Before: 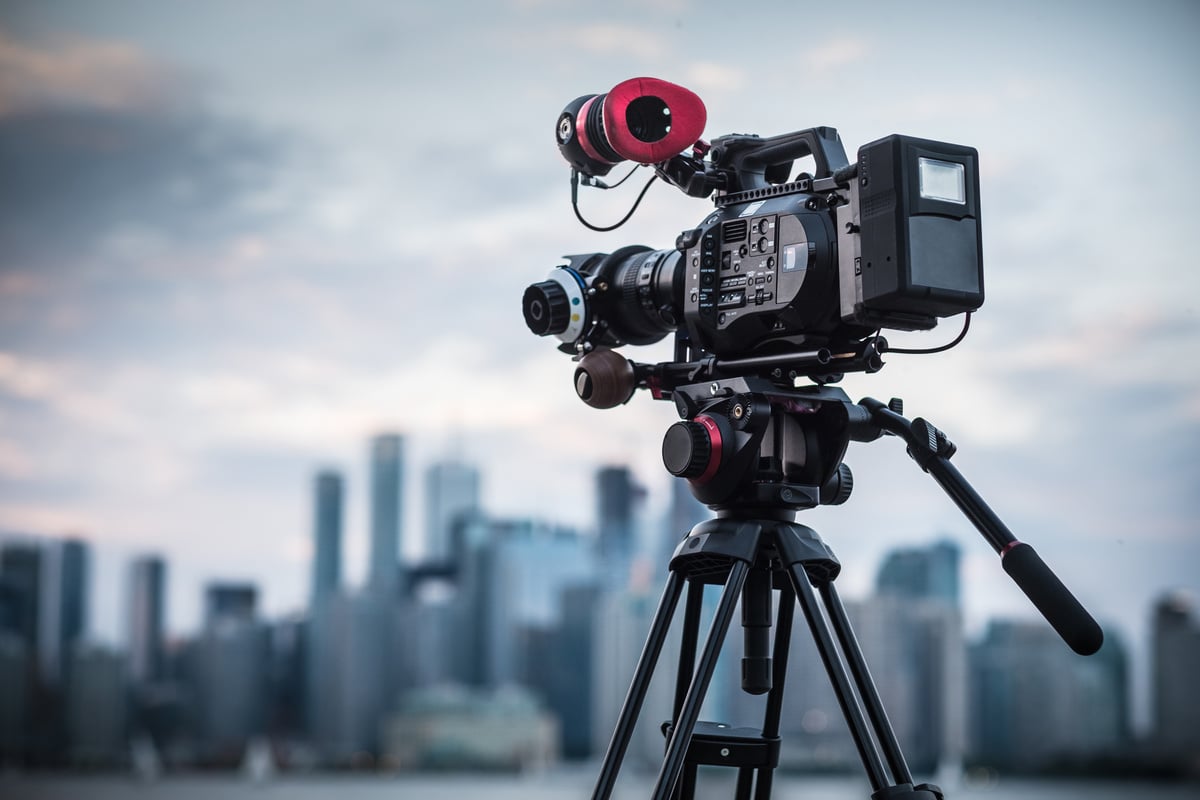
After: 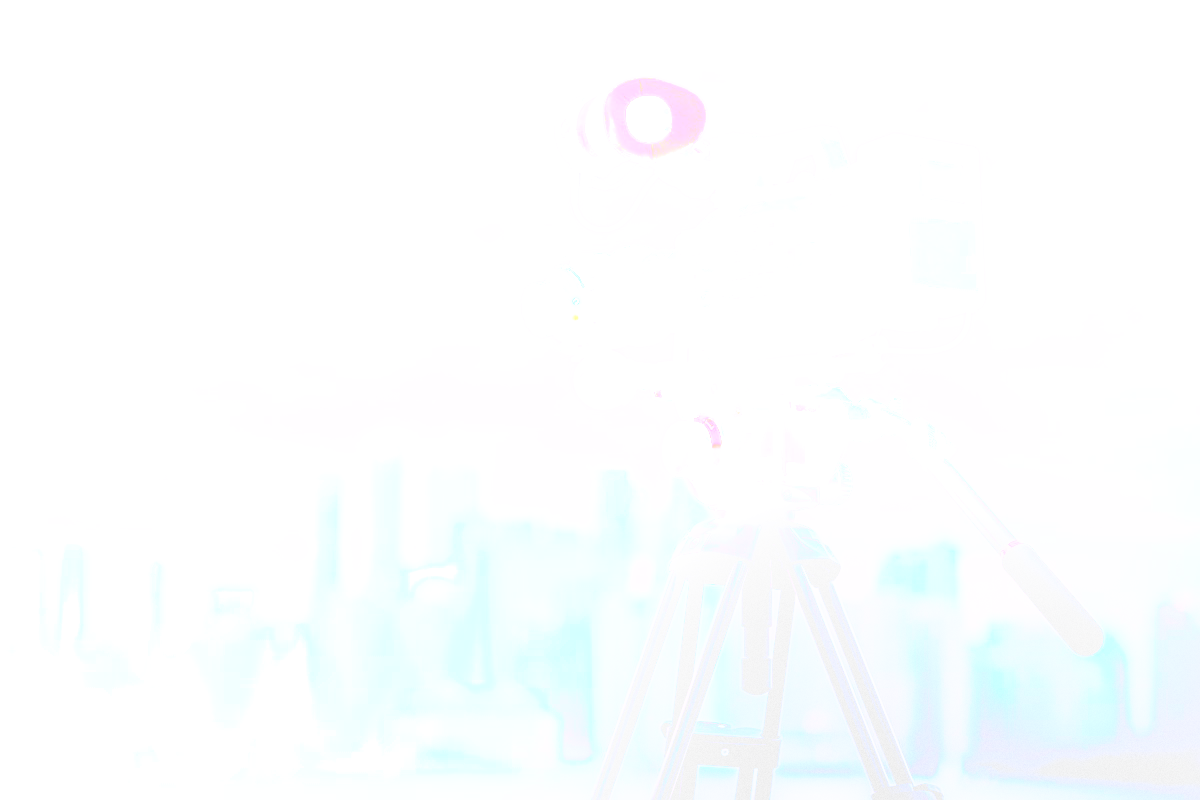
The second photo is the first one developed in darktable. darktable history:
grain: coarseness 9.61 ISO, strength 35.62%
sharpen: on, module defaults
base curve: curves: ch0 [(0, 0) (0.036, 0.01) (0.123, 0.254) (0.258, 0.504) (0.507, 0.748) (1, 1)], preserve colors none
white balance: red 1.066, blue 1.119
bloom: size 70%, threshold 25%, strength 70%
soften: size 10%, saturation 50%, brightness 0.2 EV, mix 10%
contrast brightness saturation: saturation -0.17
